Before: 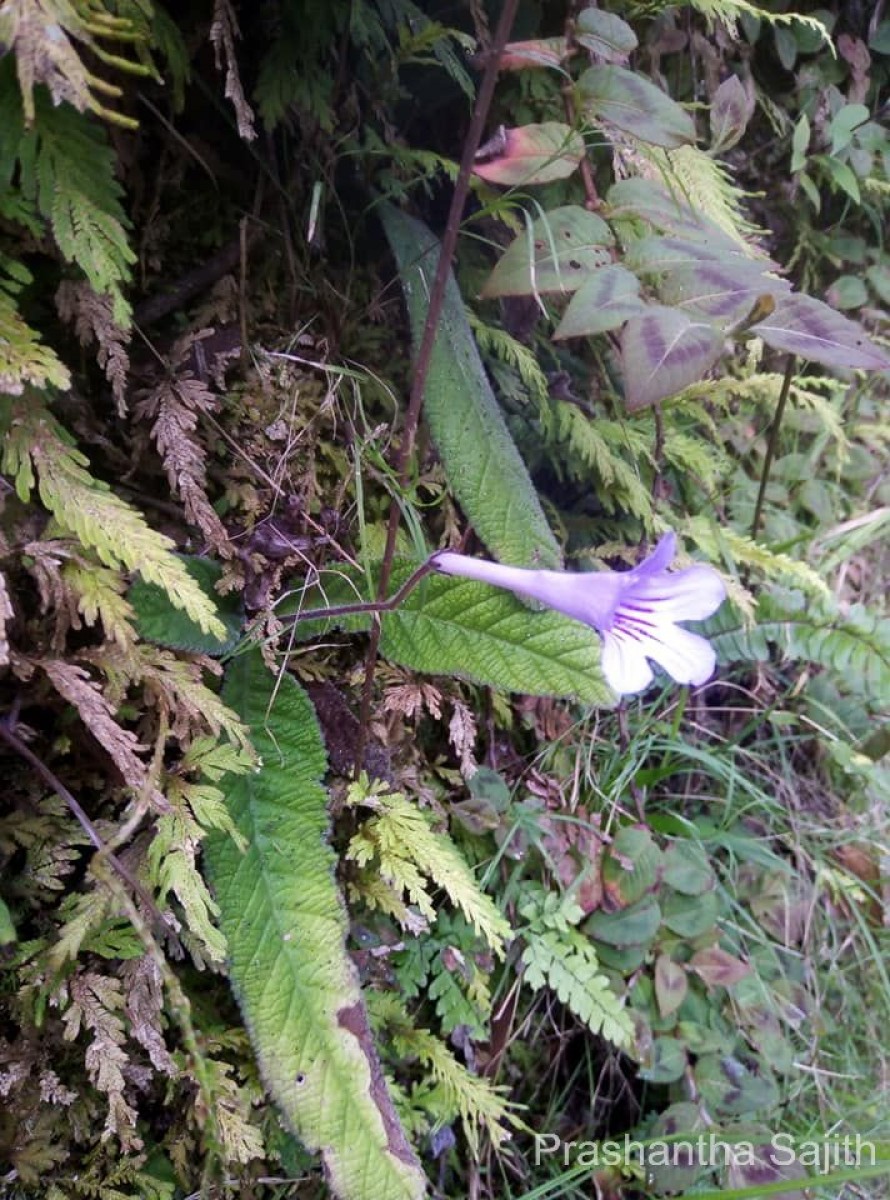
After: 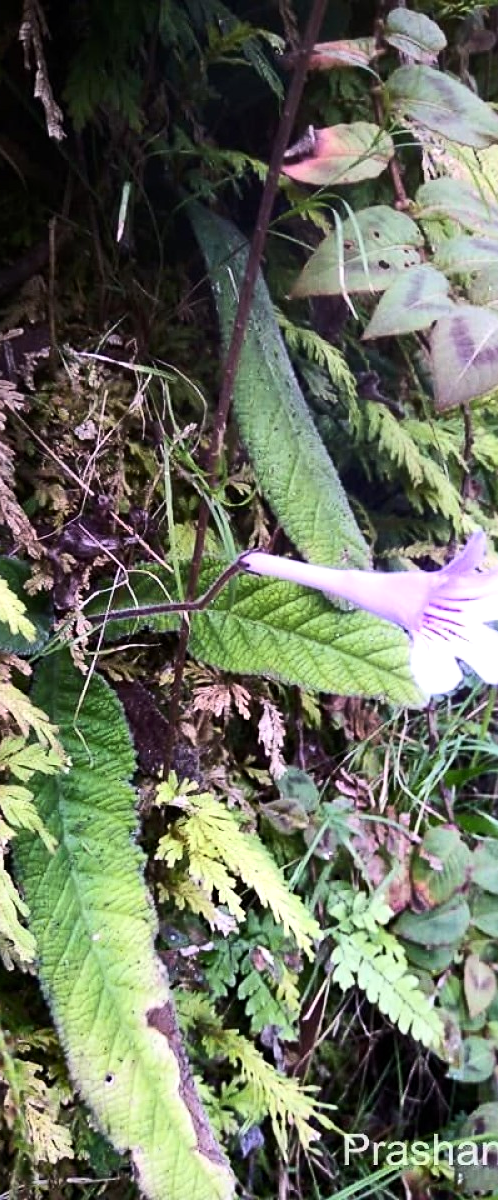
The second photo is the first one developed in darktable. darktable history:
tone equalizer: -8 EV -0.456 EV, -7 EV -0.386 EV, -6 EV -0.37 EV, -5 EV -0.243 EV, -3 EV 0.229 EV, -2 EV 0.324 EV, -1 EV 0.408 EV, +0 EV 0.403 EV, edges refinement/feathering 500, mask exposure compensation -1.57 EV, preserve details no
crop: left 21.56%, right 22.388%
contrast brightness saturation: contrast 0.243, brightness 0.085
sharpen: amount 0.205
color balance rgb: perceptual saturation grading › global saturation 0.848%, global vibrance 20%
